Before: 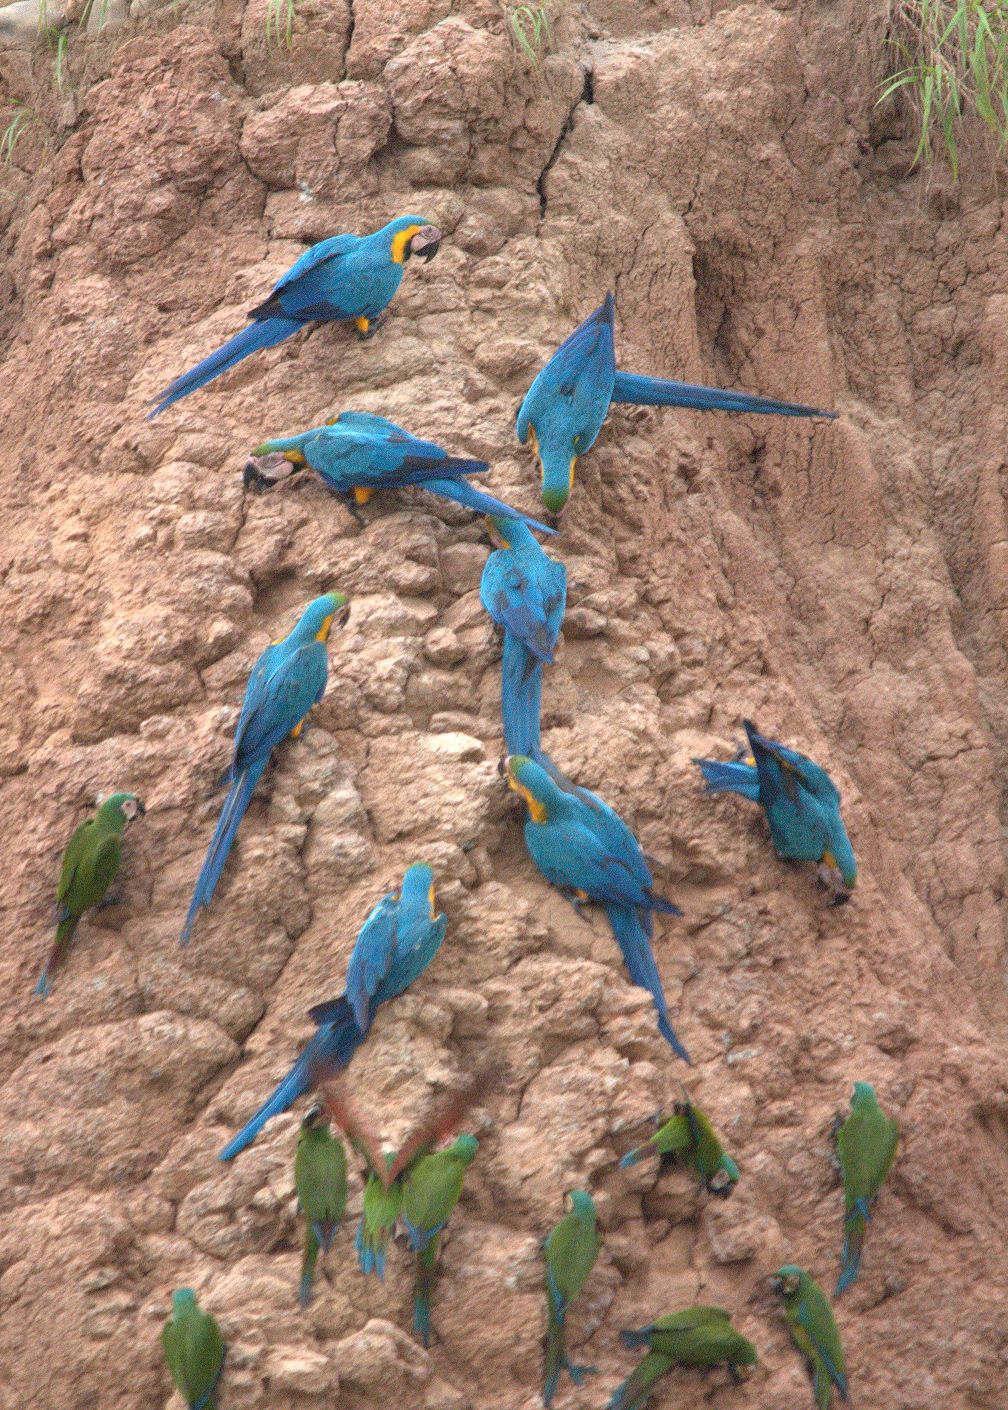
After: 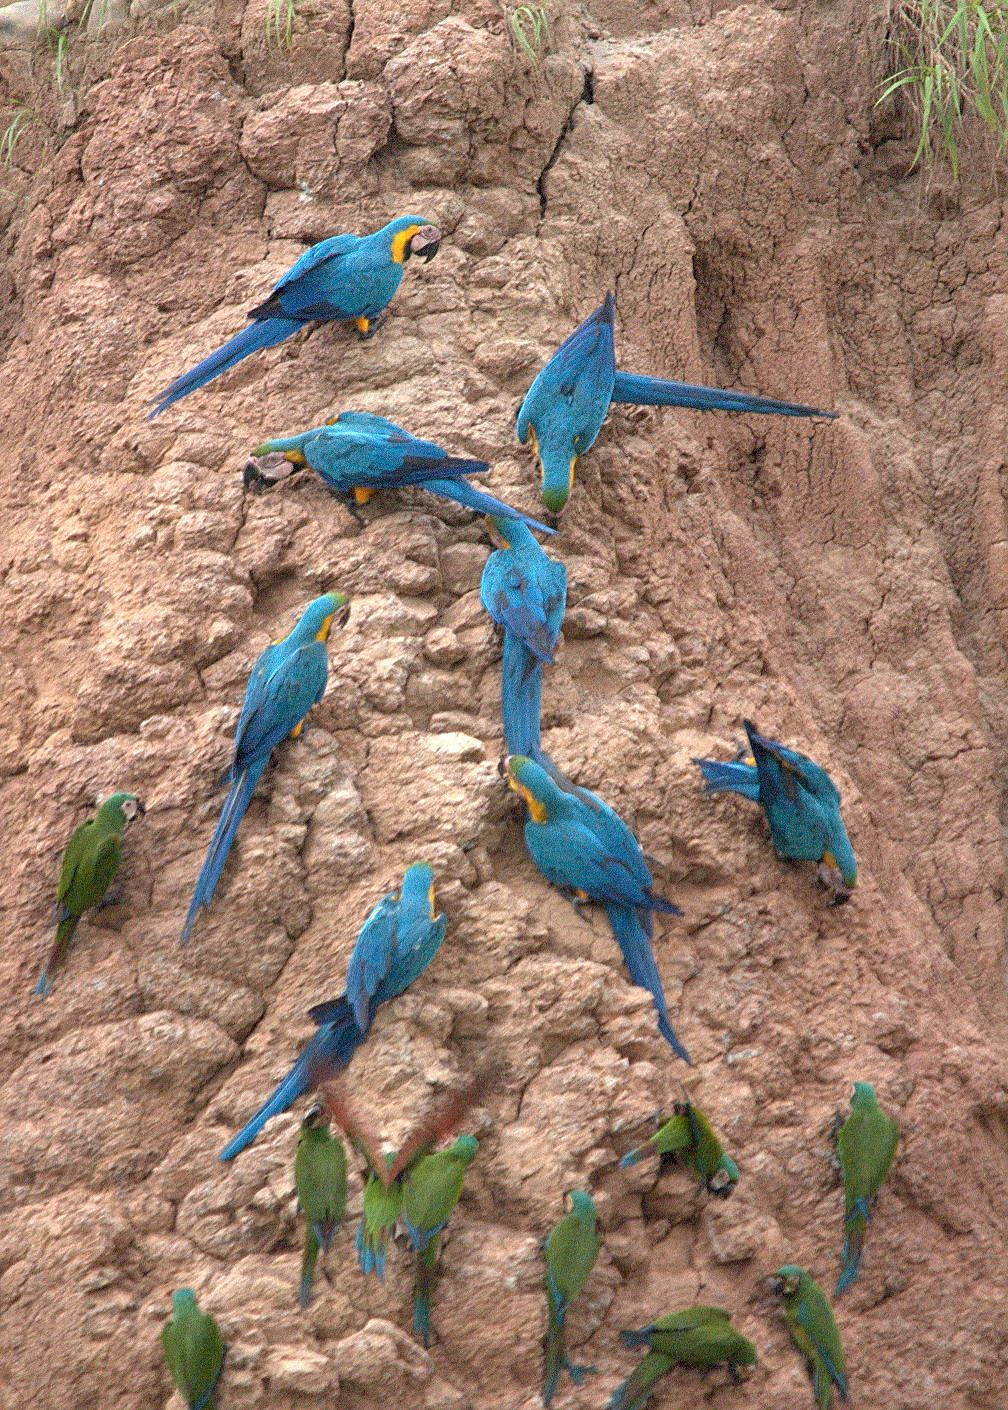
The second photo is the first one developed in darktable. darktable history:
sharpen: on, module defaults
exposure: black level correction 0.007, compensate exposure bias true, compensate highlight preservation false
